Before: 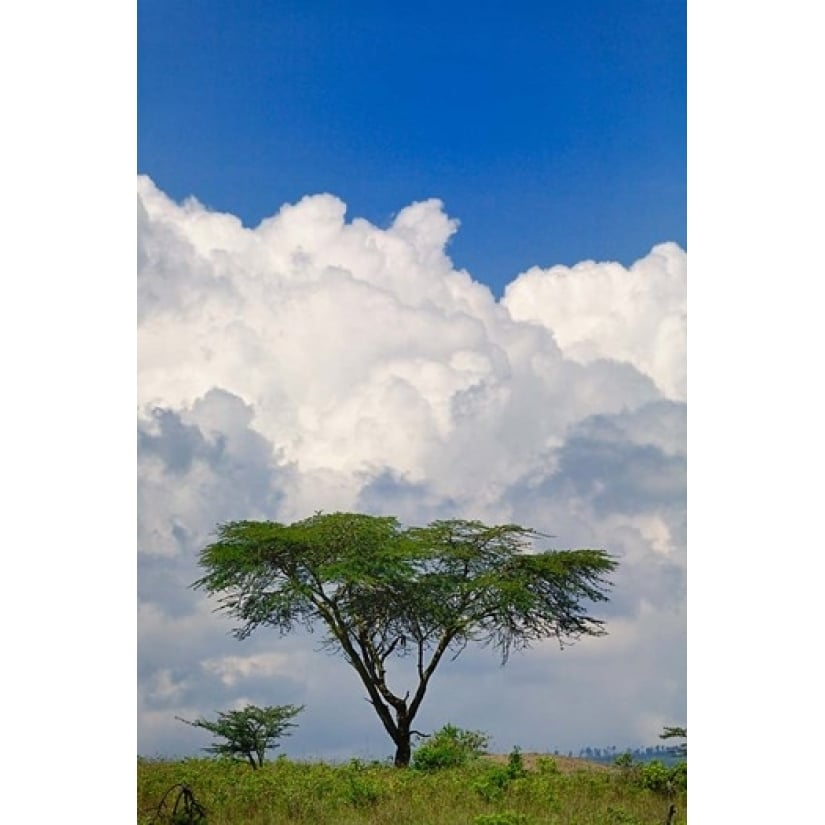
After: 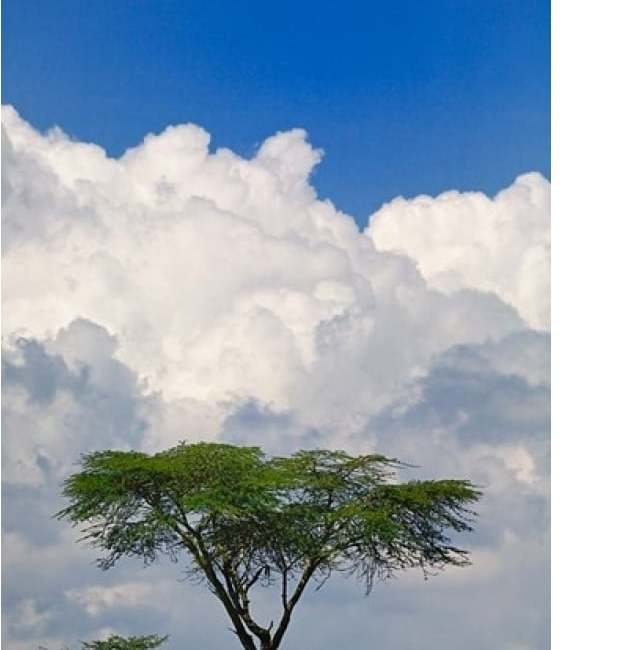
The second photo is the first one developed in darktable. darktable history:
crop: left 16.566%, top 8.522%, right 8.569%, bottom 12.661%
